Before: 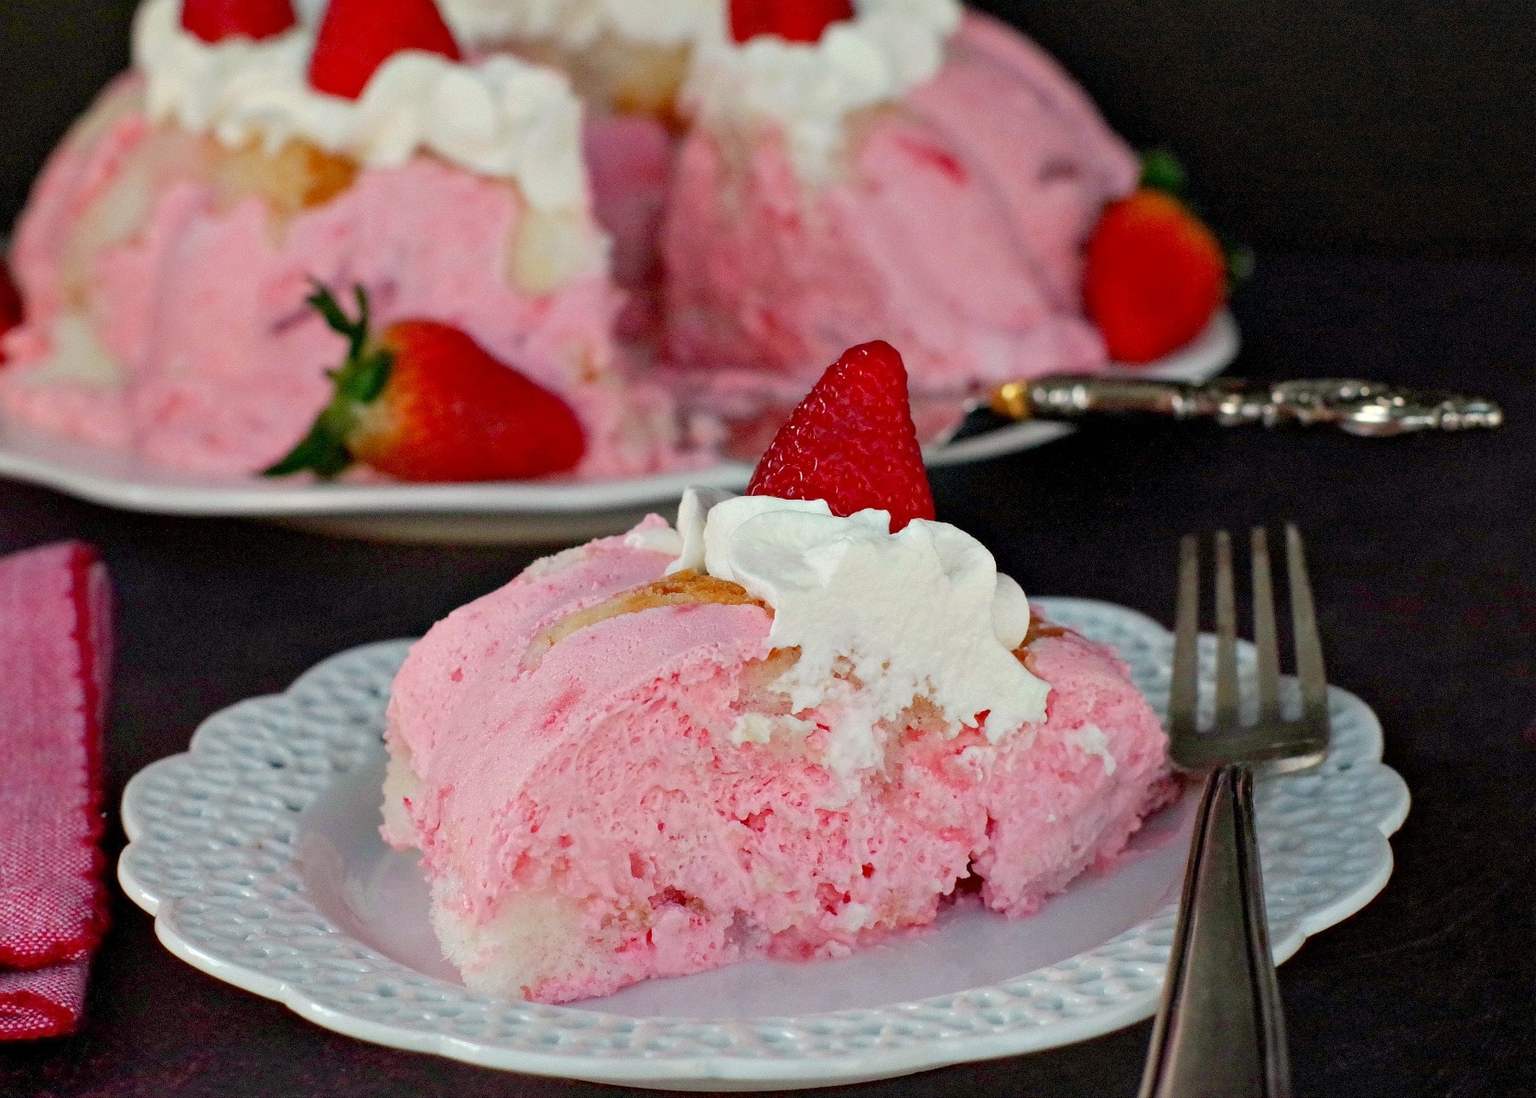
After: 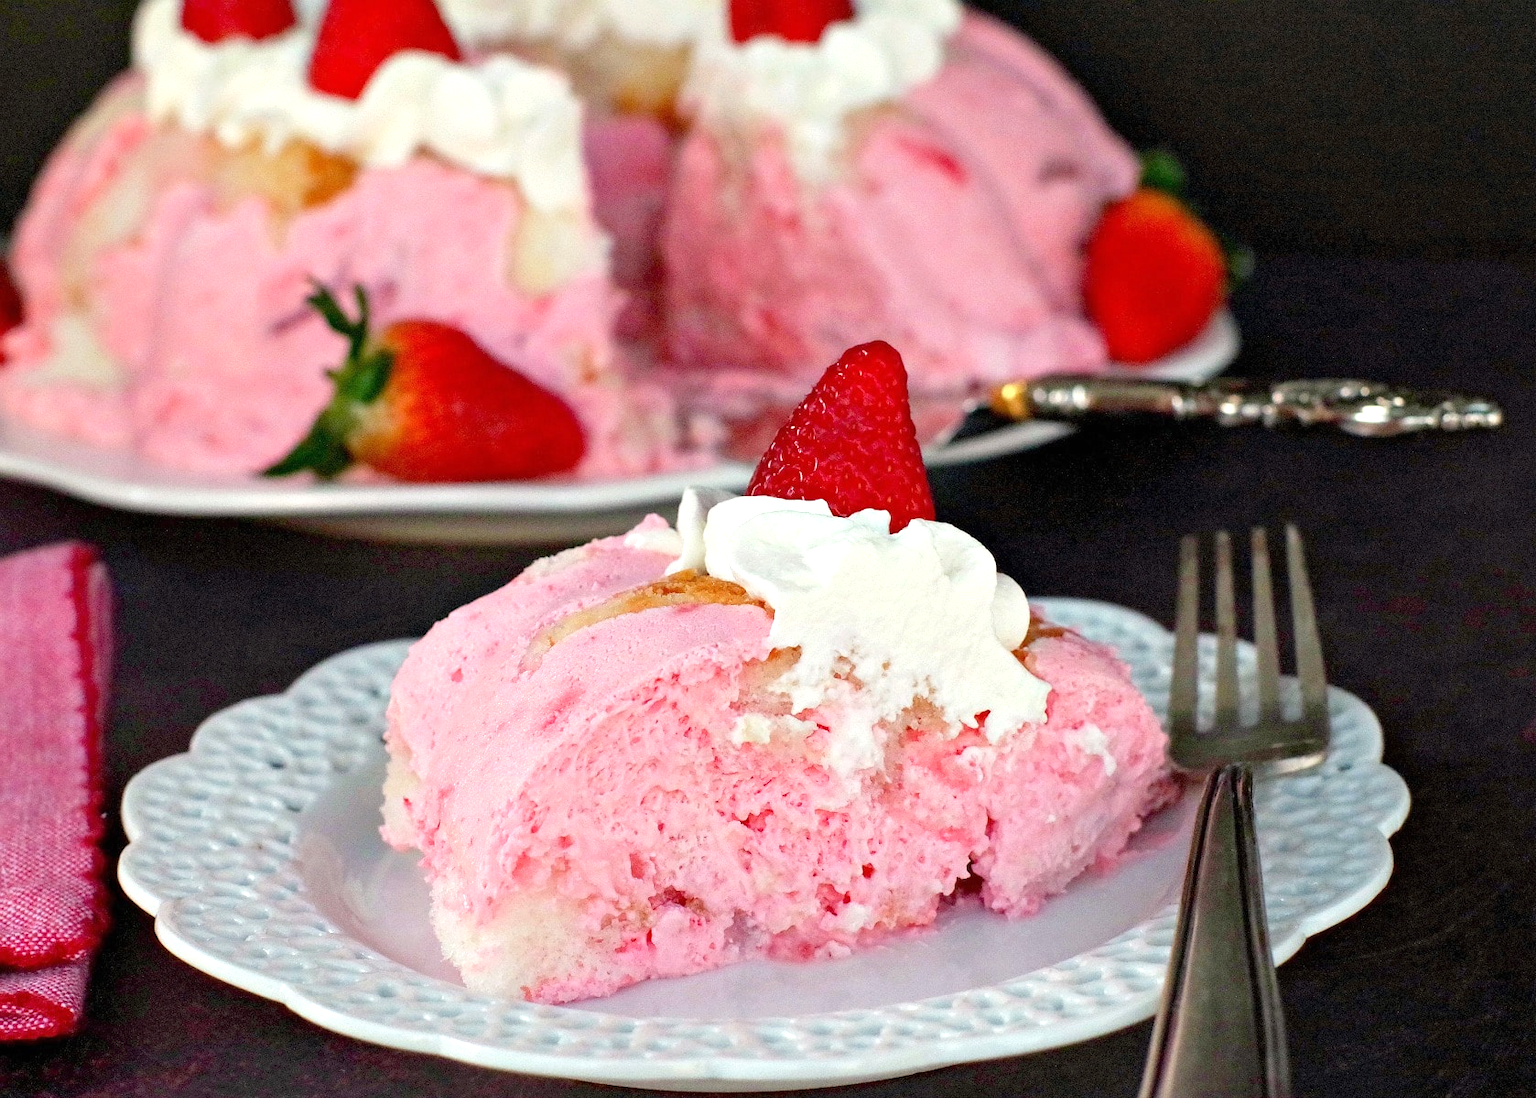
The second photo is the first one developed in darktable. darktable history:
exposure: black level correction 0, exposure 0.681 EV, compensate highlight preservation false
